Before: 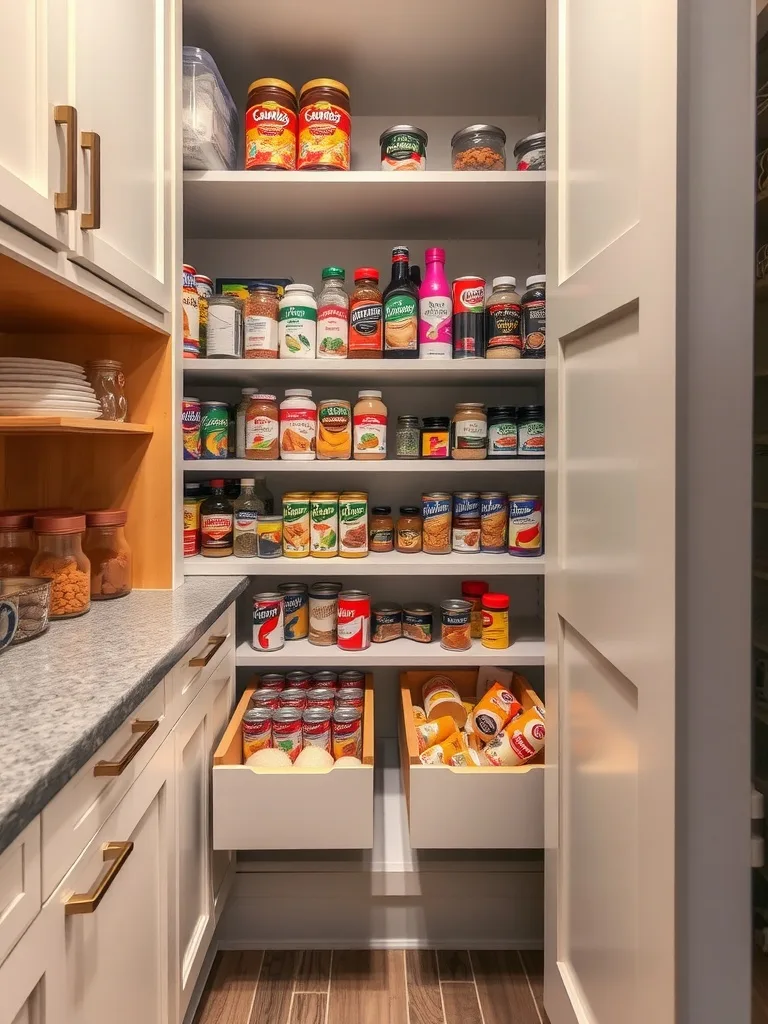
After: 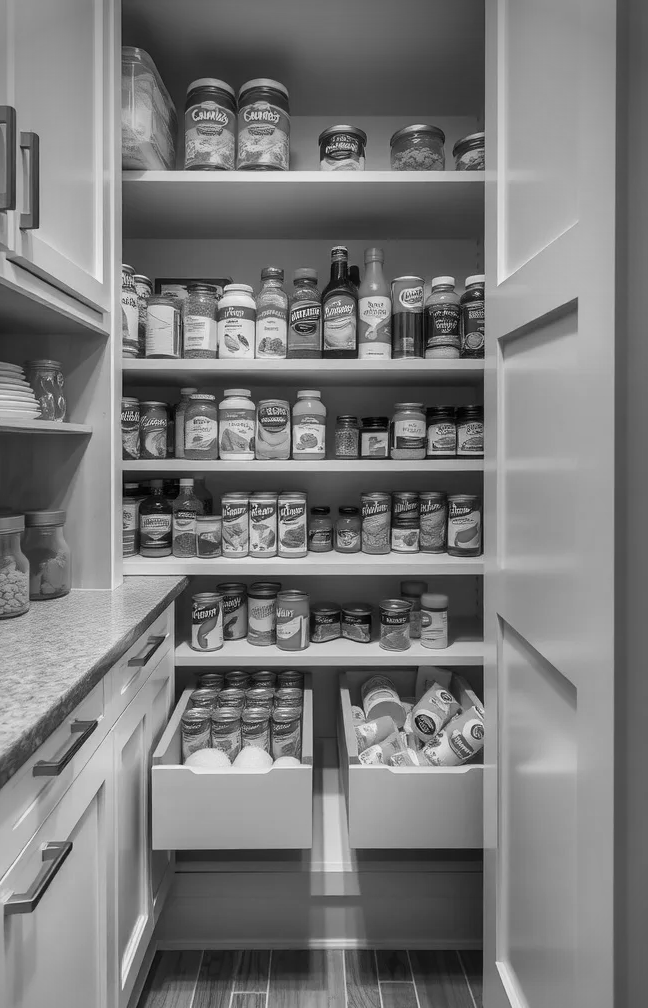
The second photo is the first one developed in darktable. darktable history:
monochrome: a 73.58, b 64.21
crop: left 8.026%, right 7.374%
local contrast: mode bilateral grid, contrast 10, coarseness 25, detail 115%, midtone range 0.2
vignetting: brightness -0.629, saturation -0.007, center (-0.028, 0.239)
